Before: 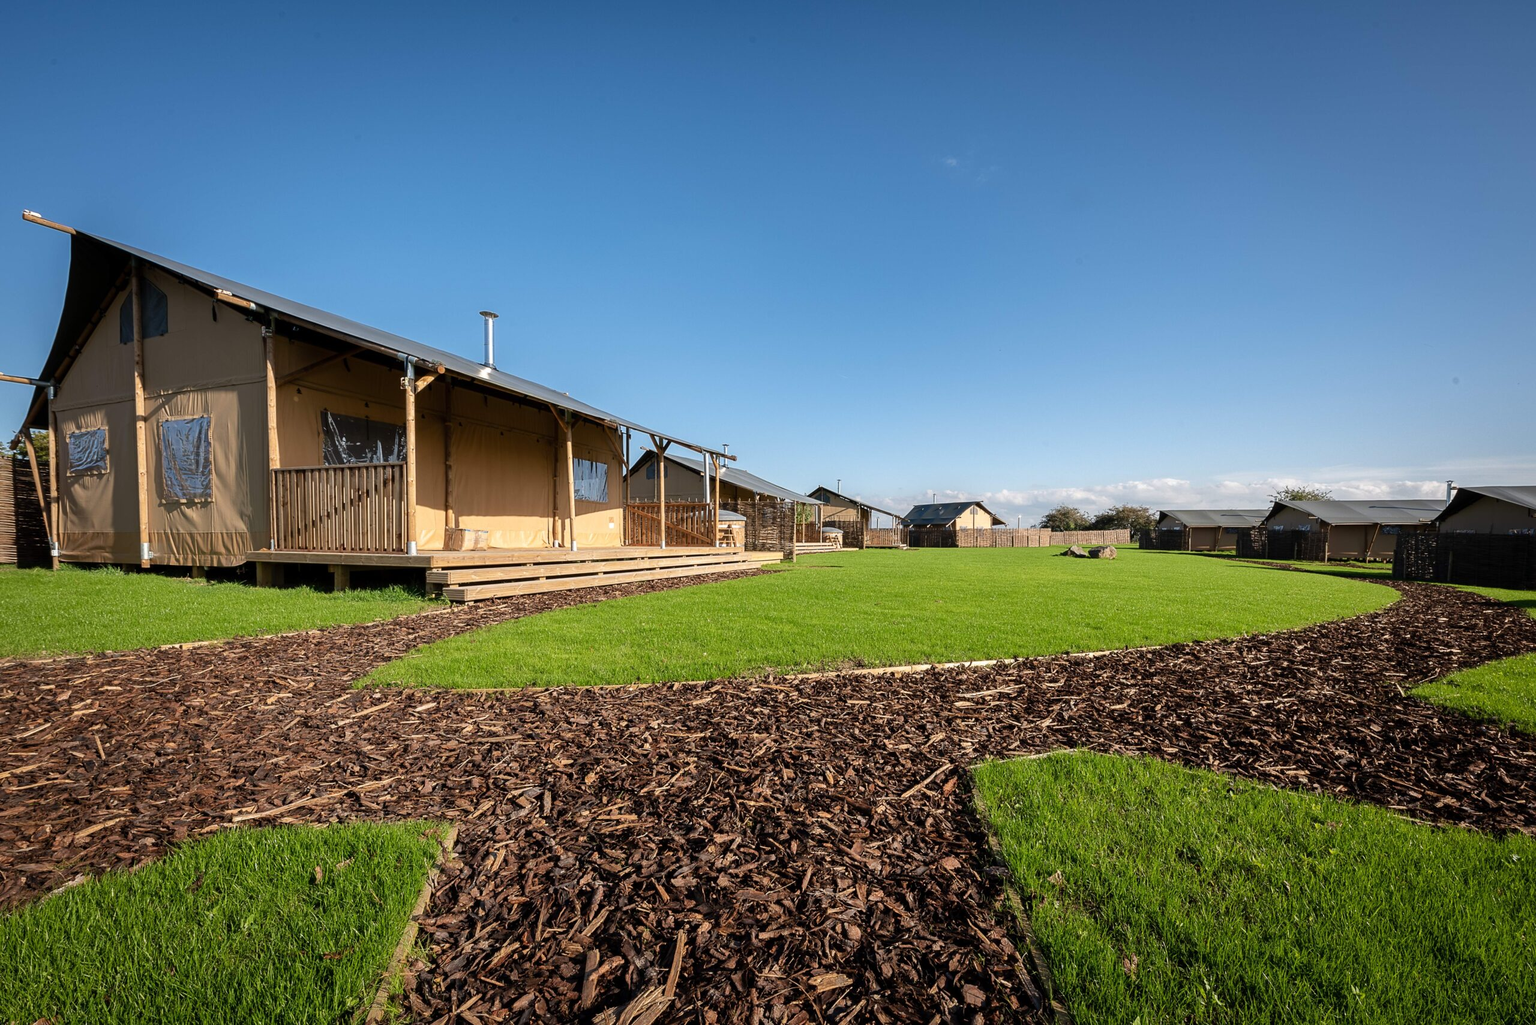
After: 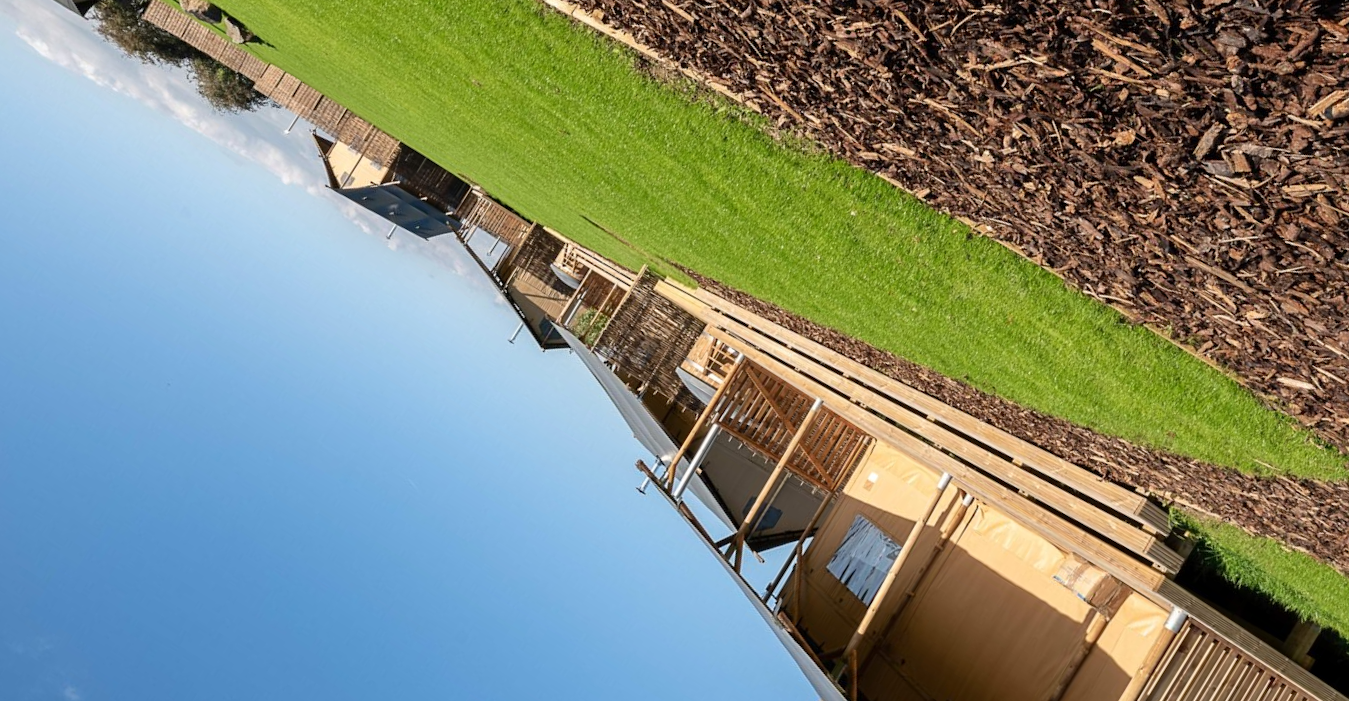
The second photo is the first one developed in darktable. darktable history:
crop and rotate: angle 148.23°, left 9.086%, top 15.659%, right 4.536%, bottom 17.102%
